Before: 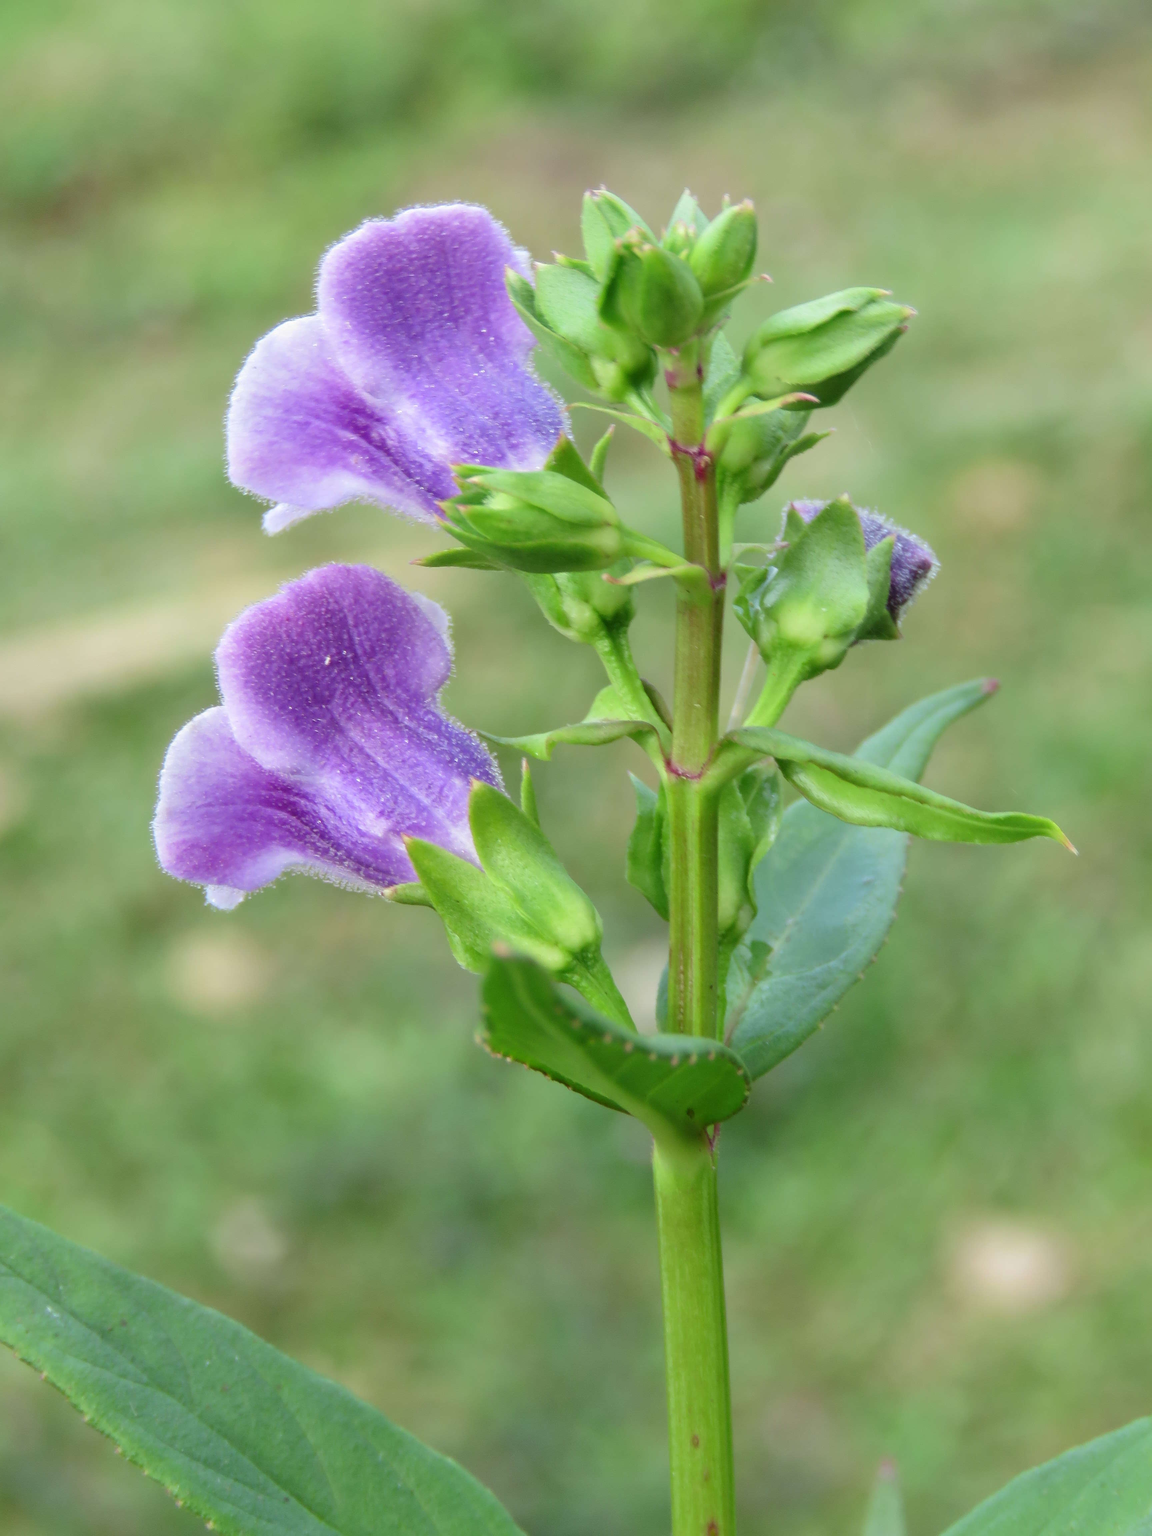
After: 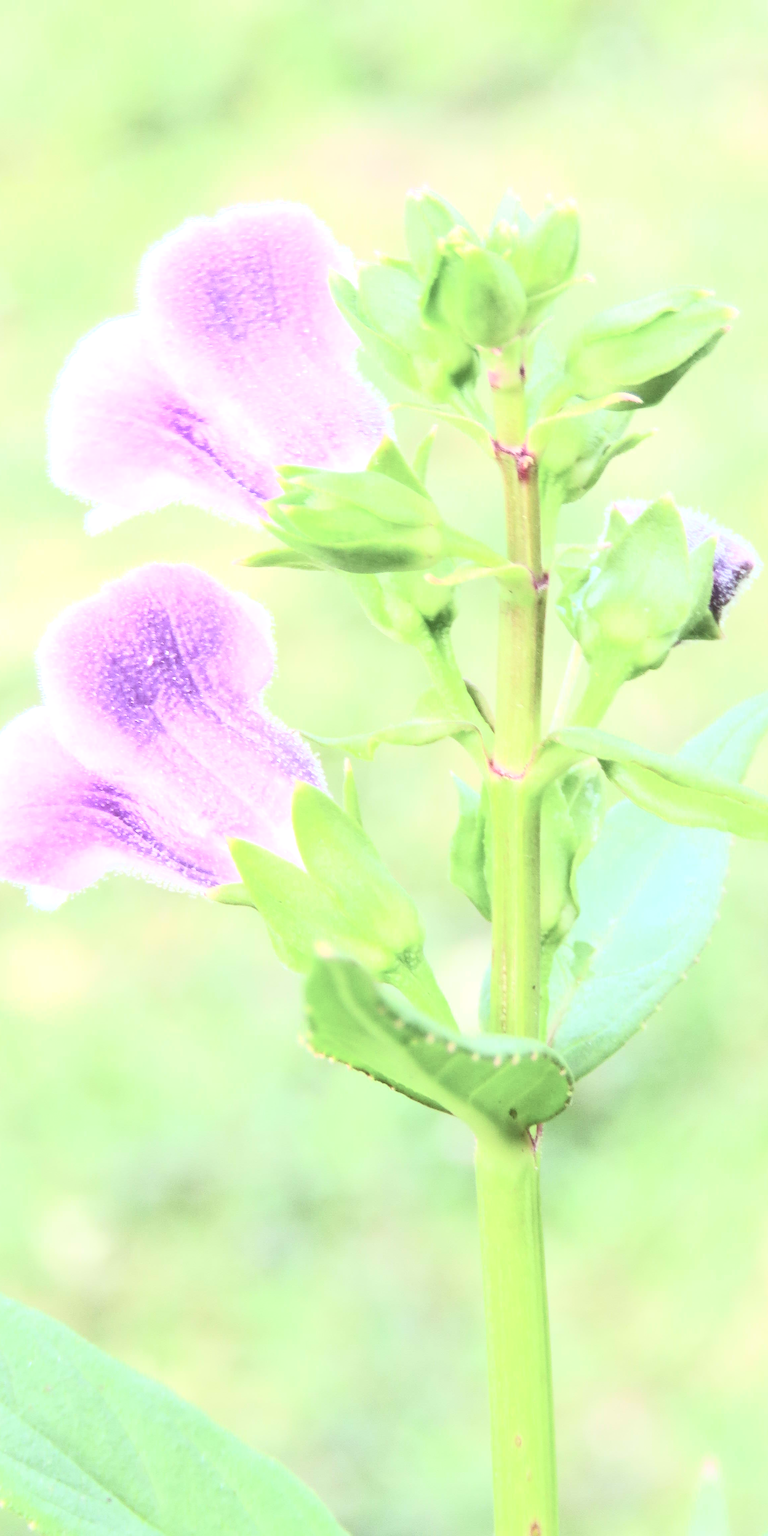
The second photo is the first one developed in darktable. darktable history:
contrast brightness saturation: contrast 0.43, brightness 0.56, saturation -0.19
crop and rotate: left 15.446%, right 17.836%
exposure: exposure 1 EV, compensate highlight preservation false
